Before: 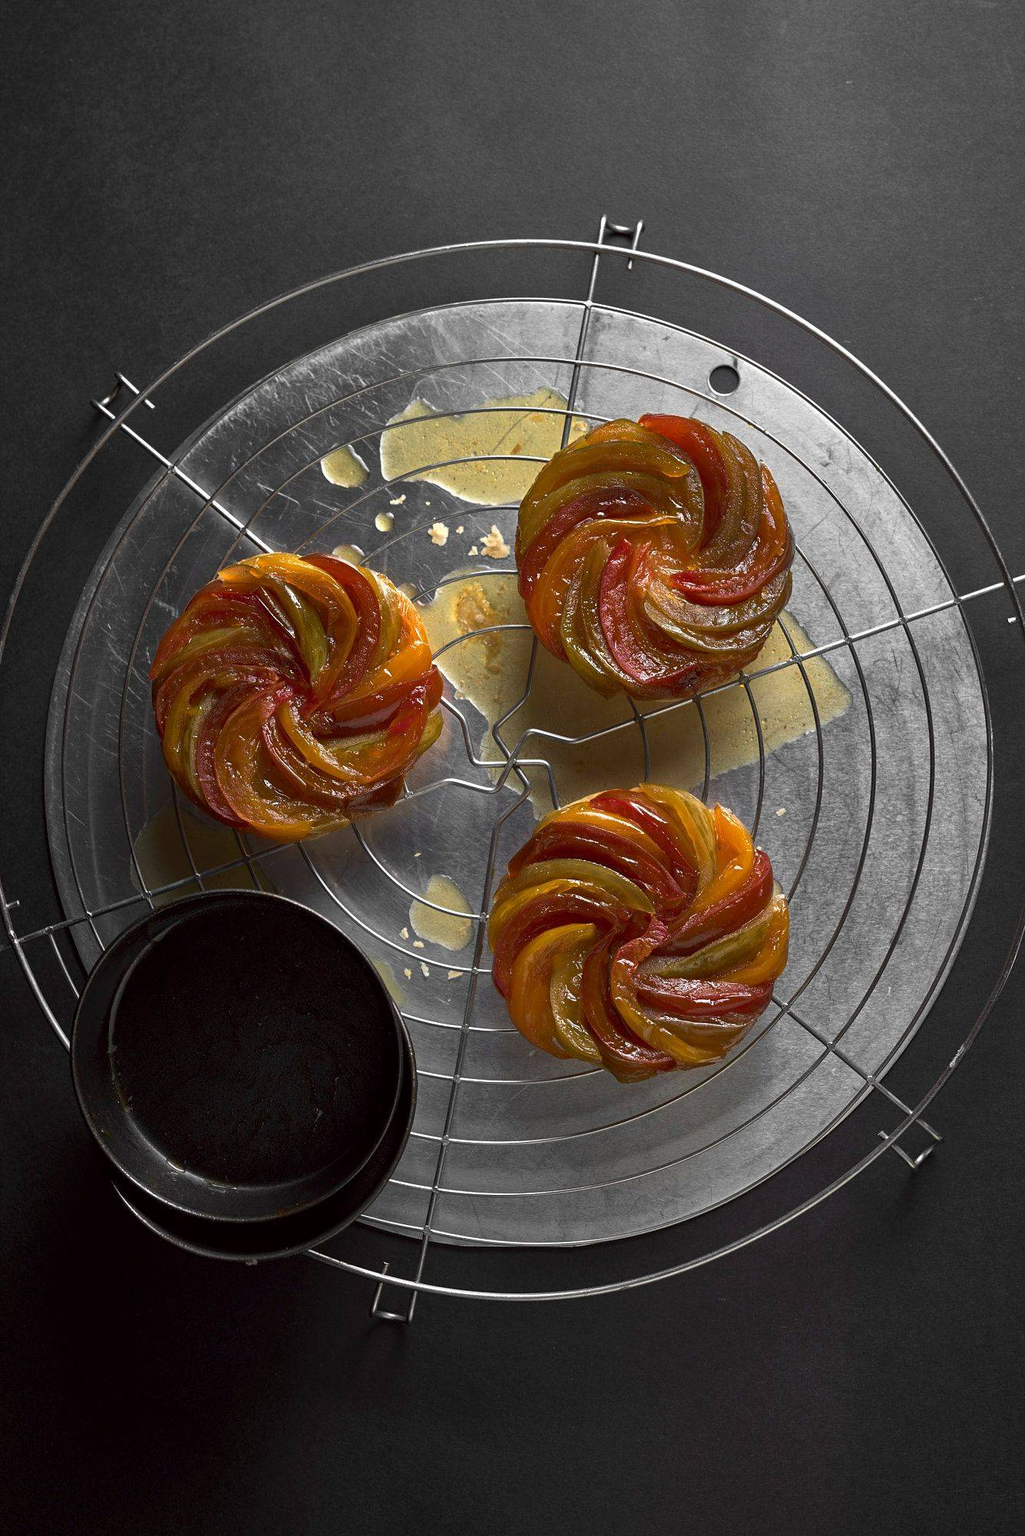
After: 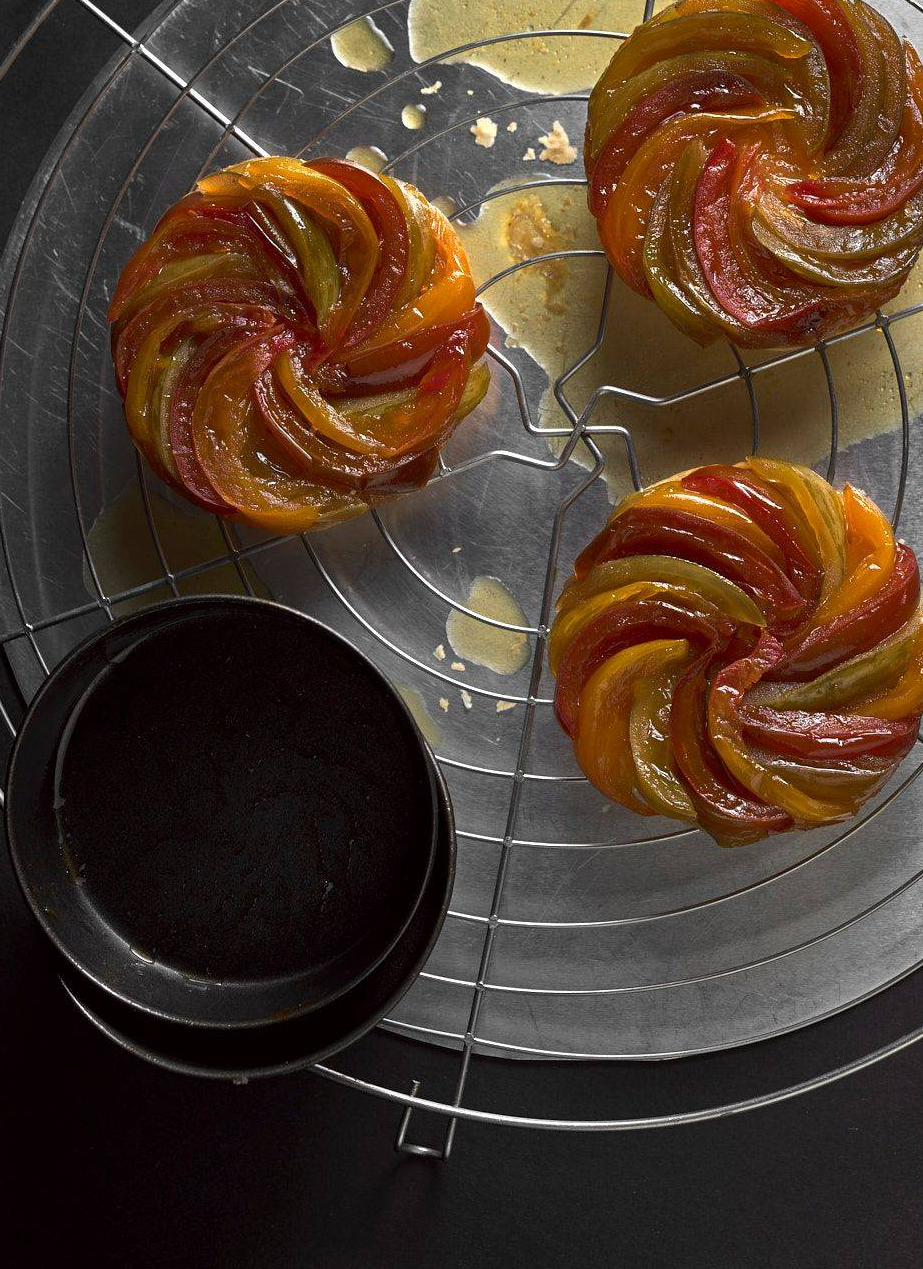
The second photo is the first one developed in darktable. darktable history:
crop: left 6.575%, top 28.161%, right 24.239%, bottom 8.352%
